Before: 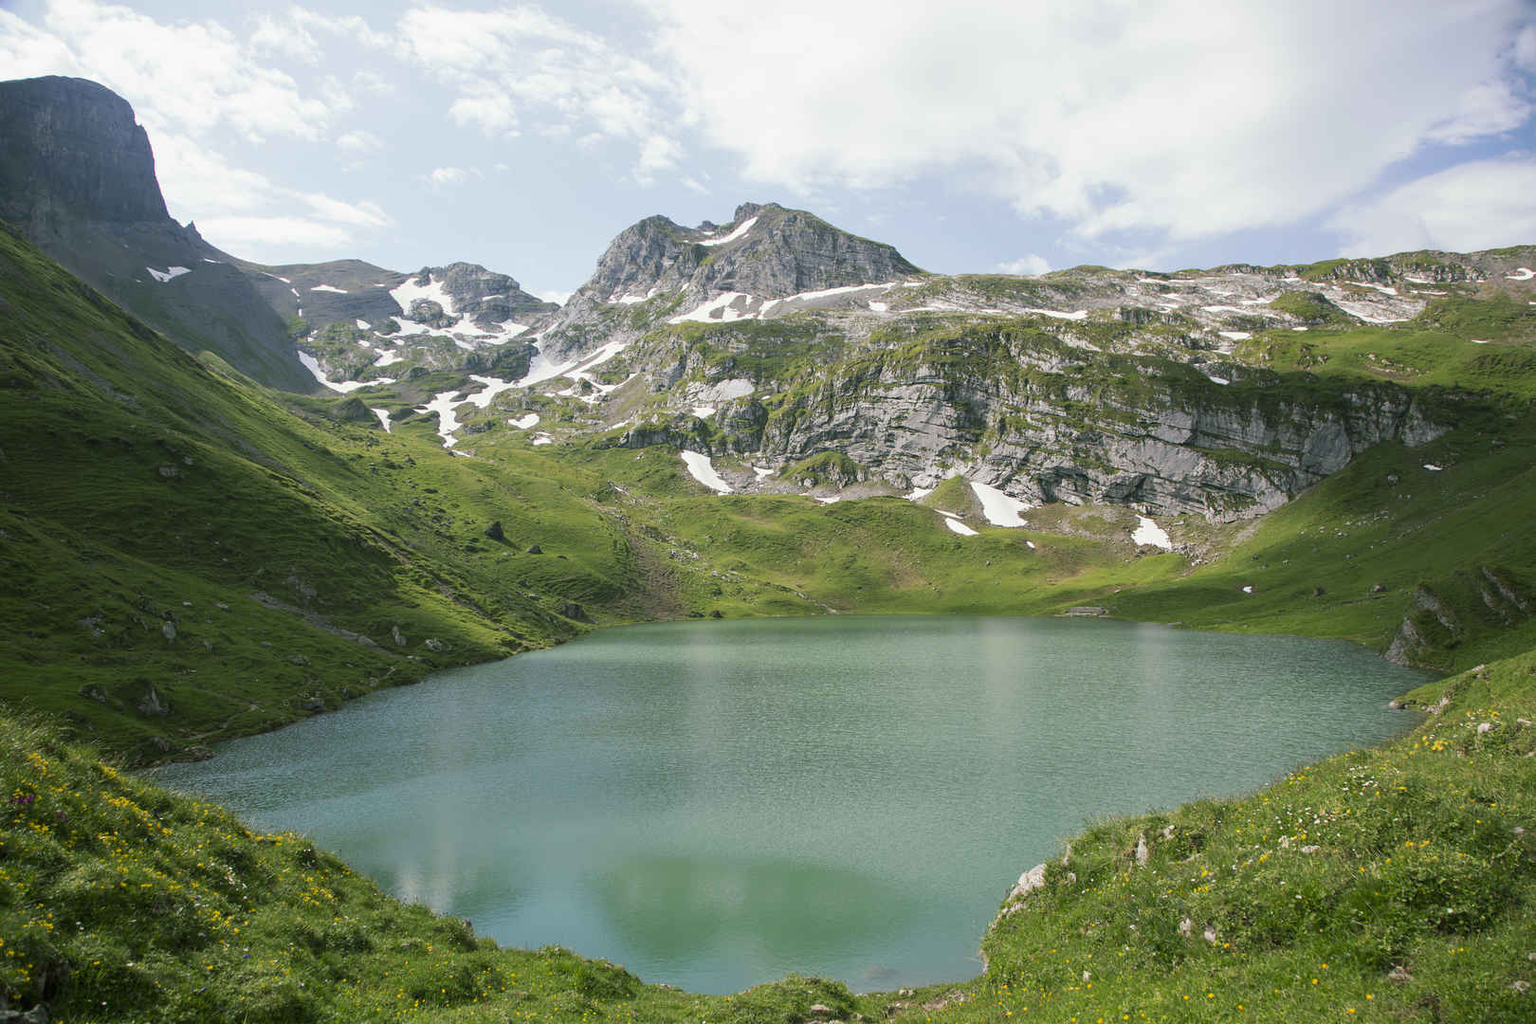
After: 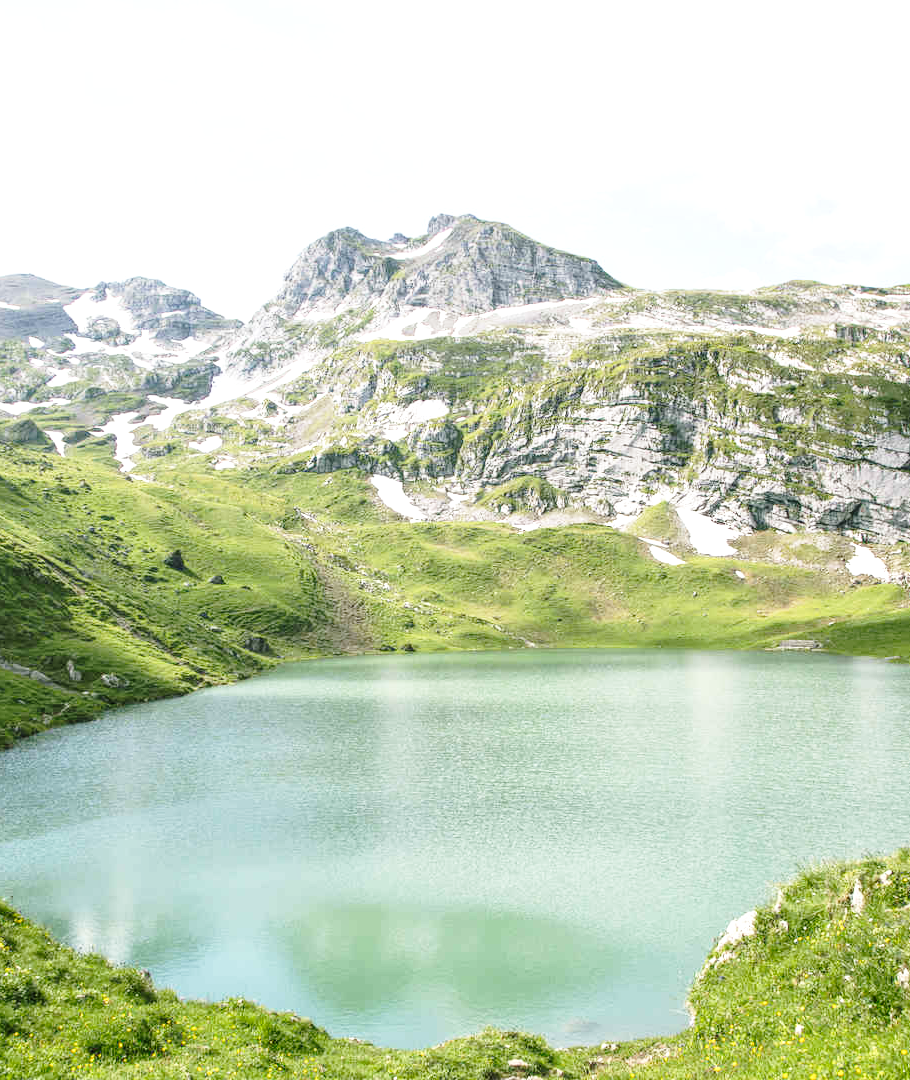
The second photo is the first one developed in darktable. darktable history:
crop: left 21.475%, right 22.311%
base curve: curves: ch0 [(0, 0) (0.028, 0.03) (0.121, 0.232) (0.46, 0.748) (0.859, 0.968) (1, 1)], preserve colors none
exposure: black level correction -0.002, exposure 0.535 EV, compensate highlight preservation false
local contrast: on, module defaults
